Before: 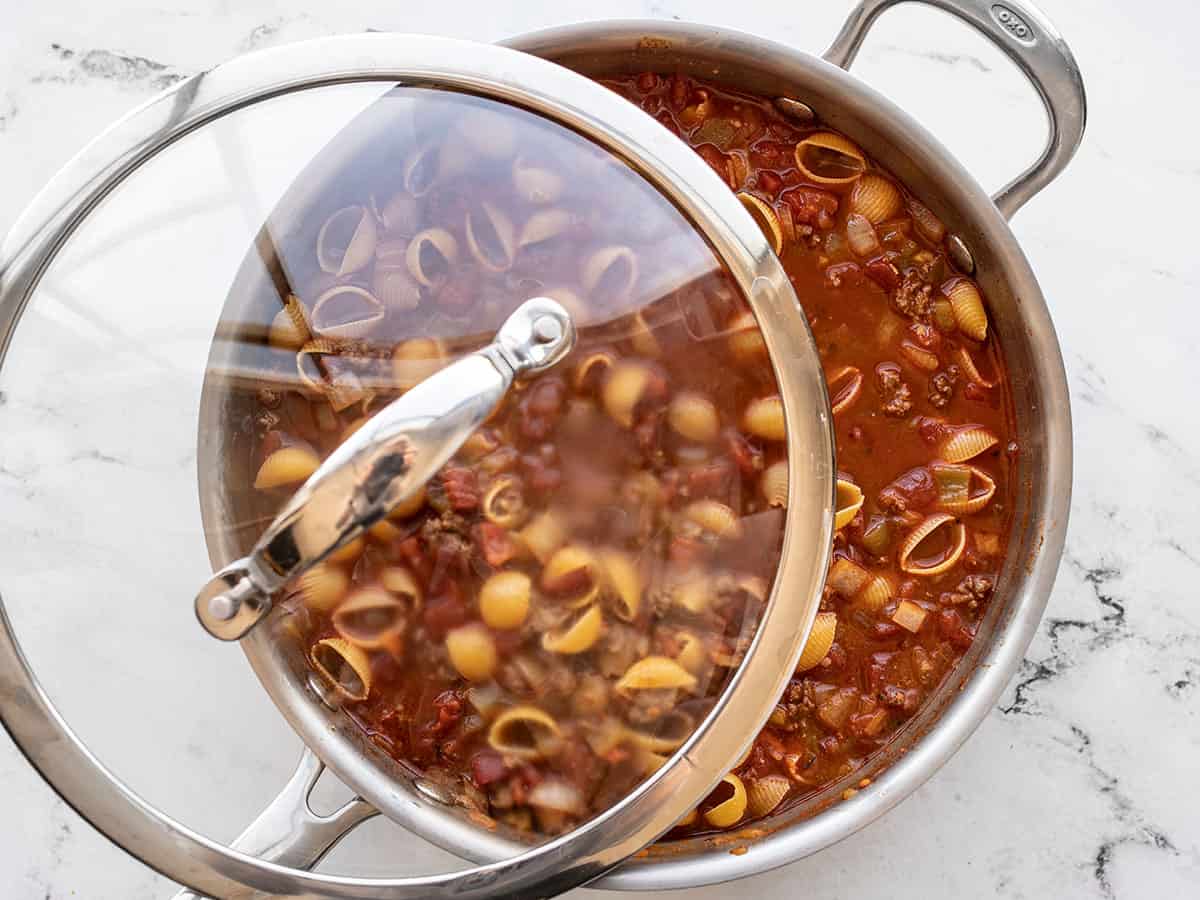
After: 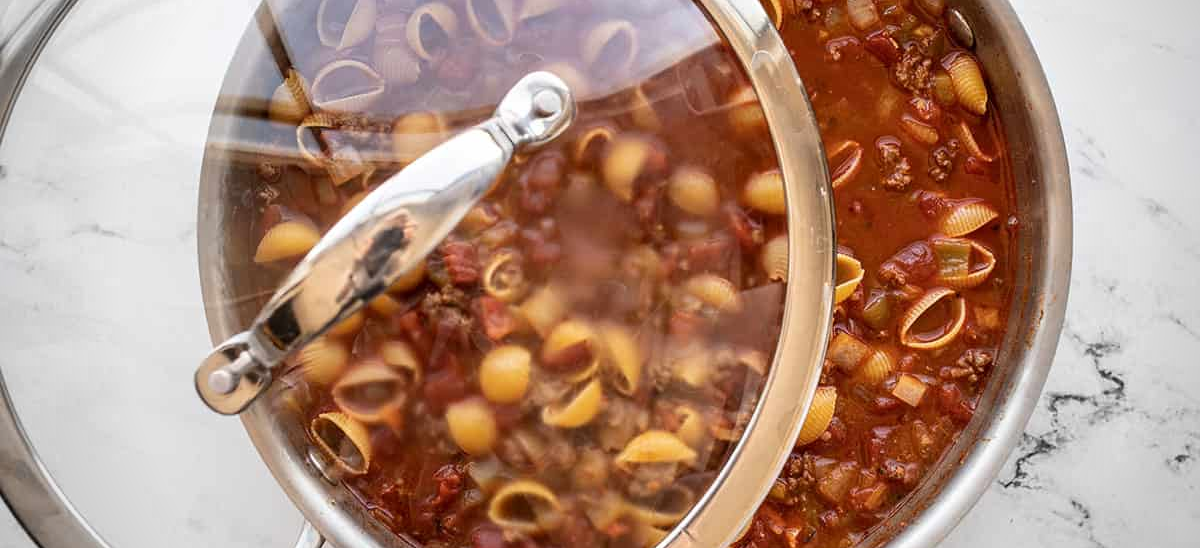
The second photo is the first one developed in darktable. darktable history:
vignetting: on, module defaults
crop and rotate: top 25.122%, bottom 13.927%
